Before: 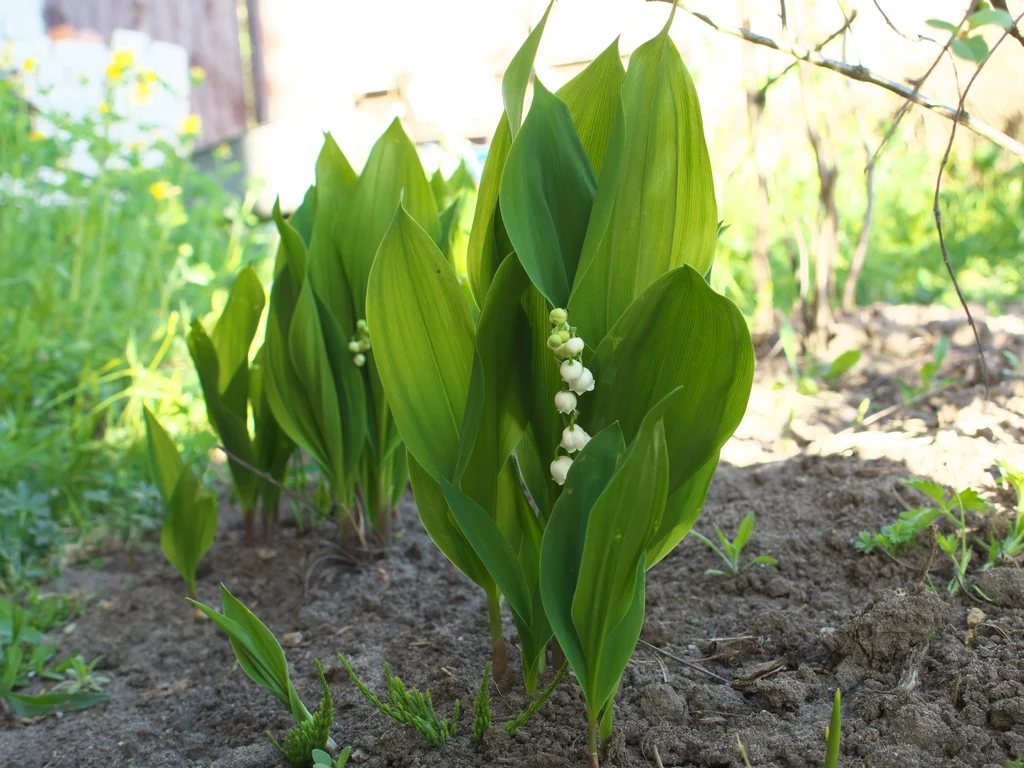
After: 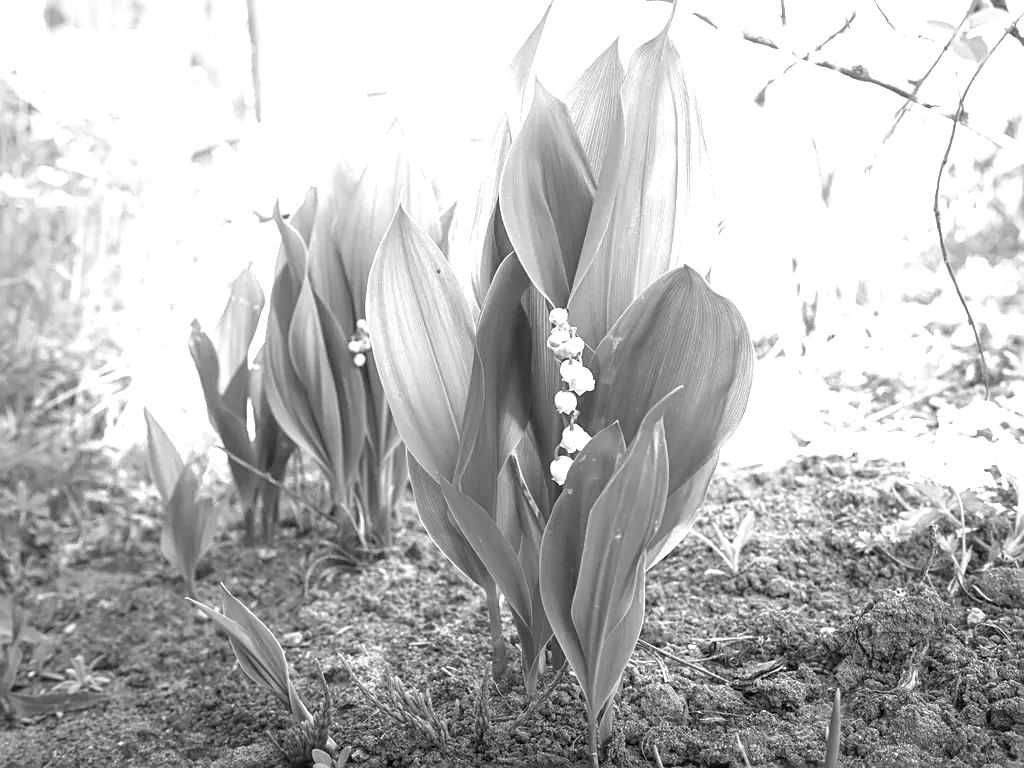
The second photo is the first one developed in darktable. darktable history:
exposure: exposure 1.139 EV, compensate highlight preservation false
sharpen: on, module defaults
vignetting: fall-off start 65.89%, fall-off radius 39.79%, automatic ratio true, width/height ratio 0.672, dithering 8-bit output
tone equalizer: -8 EV -0.731 EV, -7 EV -0.678 EV, -6 EV -0.584 EV, -5 EV -0.372 EV, -3 EV 0.391 EV, -2 EV 0.6 EV, -1 EV 0.691 EV, +0 EV 0.751 EV
color calibration: output gray [0.267, 0.423, 0.261, 0], illuminant as shot in camera, x 0.358, y 0.373, temperature 4628.91 K, gamut compression 0.996
local contrast: on, module defaults
